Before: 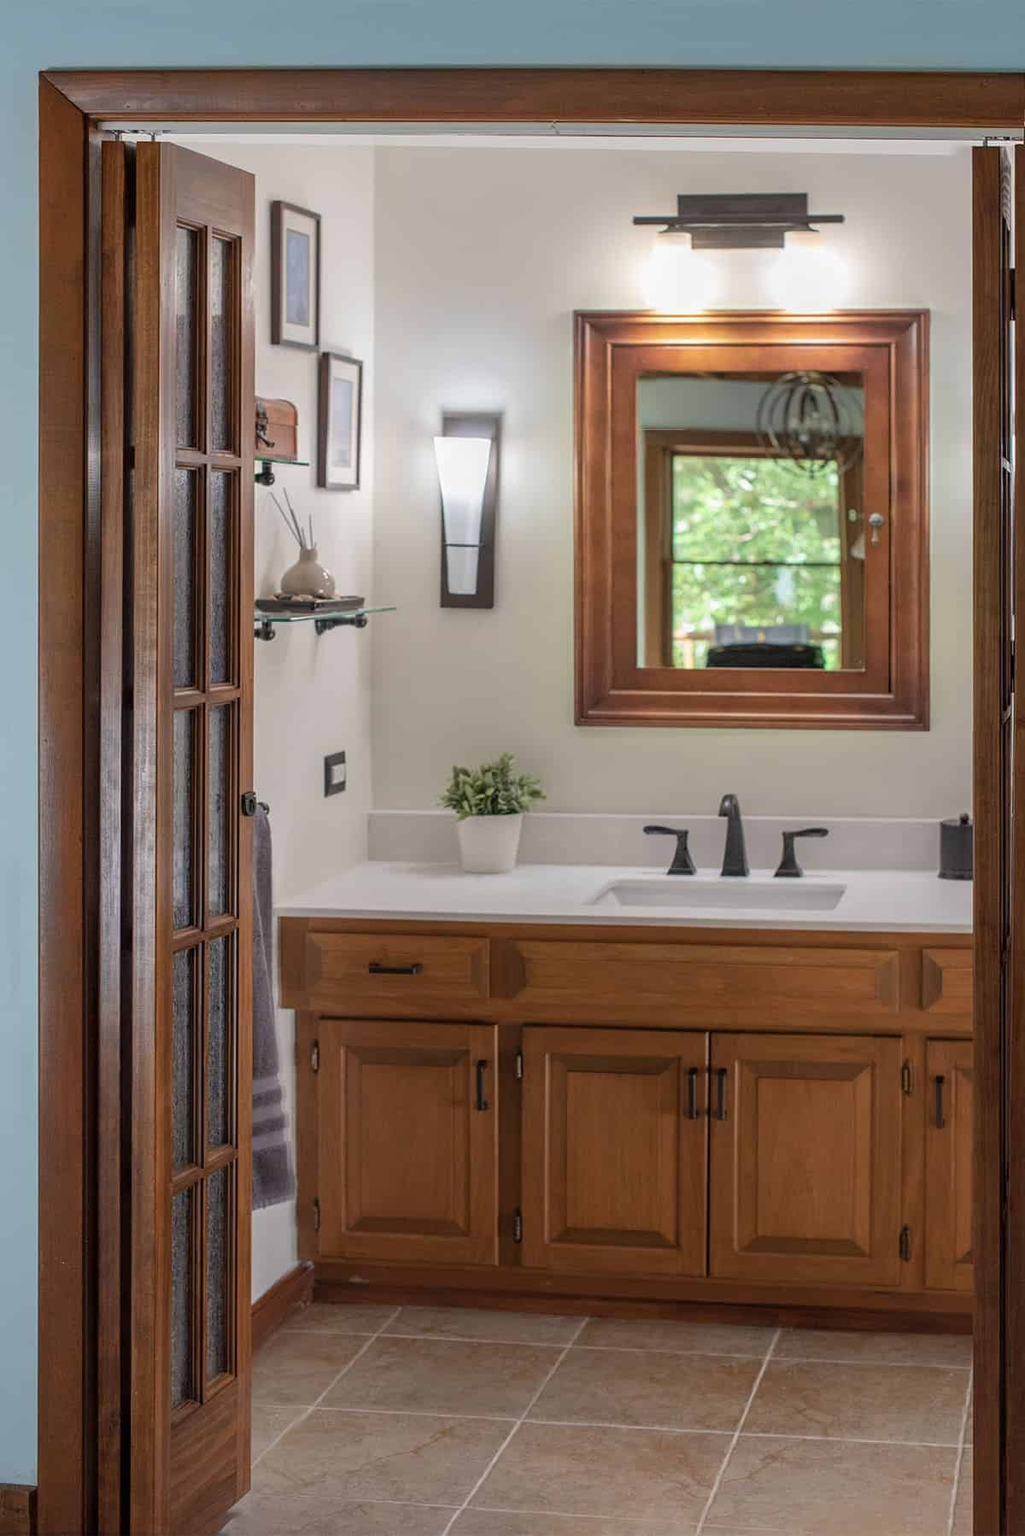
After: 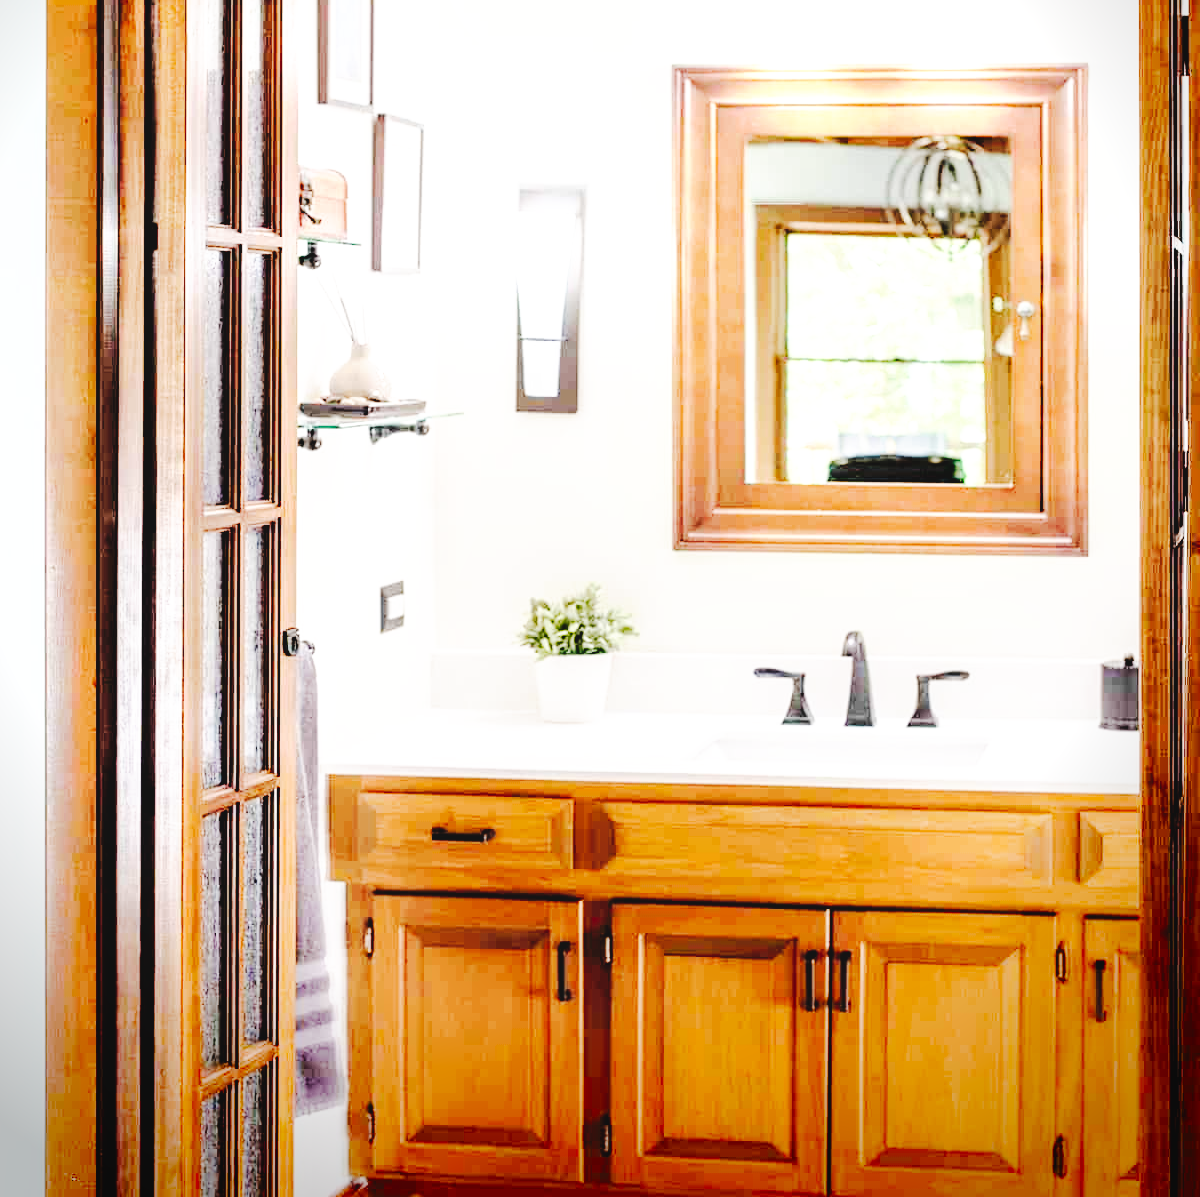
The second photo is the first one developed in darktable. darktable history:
tone curve: curves: ch0 [(0, 0) (0.003, 0.058) (0.011, 0.059) (0.025, 0.061) (0.044, 0.067) (0.069, 0.084) (0.1, 0.102) (0.136, 0.124) (0.177, 0.171) (0.224, 0.246) (0.277, 0.324) (0.335, 0.411) (0.399, 0.509) (0.468, 0.605) (0.543, 0.688) (0.623, 0.738) (0.709, 0.798) (0.801, 0.852) (0.898, 0.911) (1, 1)], preserve colors none
crop: top 16.654%, bottom 16.756%
base curve: curves: ch0 [(0, 0) (0.007, 0.004) (0.027, 0.03) (0.046, 0.07) (0.207, 0.54) (0.442, 0.872) (0.673, 0.972) (1, 1)], preserve colors none
tone equalizer: -8 EV -1.1 EV, -7 EV -1.02 EV, -6 EV -0.832 EV, -5 EV -0.608 EV, -3 EV 0.602 EV, -2 EV 0.848 EV, -1 EV 1.01 EV, +0 EV 1.06 EV, smoothing 1
vignetting: fall-off start 100.93%, saturation 0.369, center (-0.069, -0.317)
